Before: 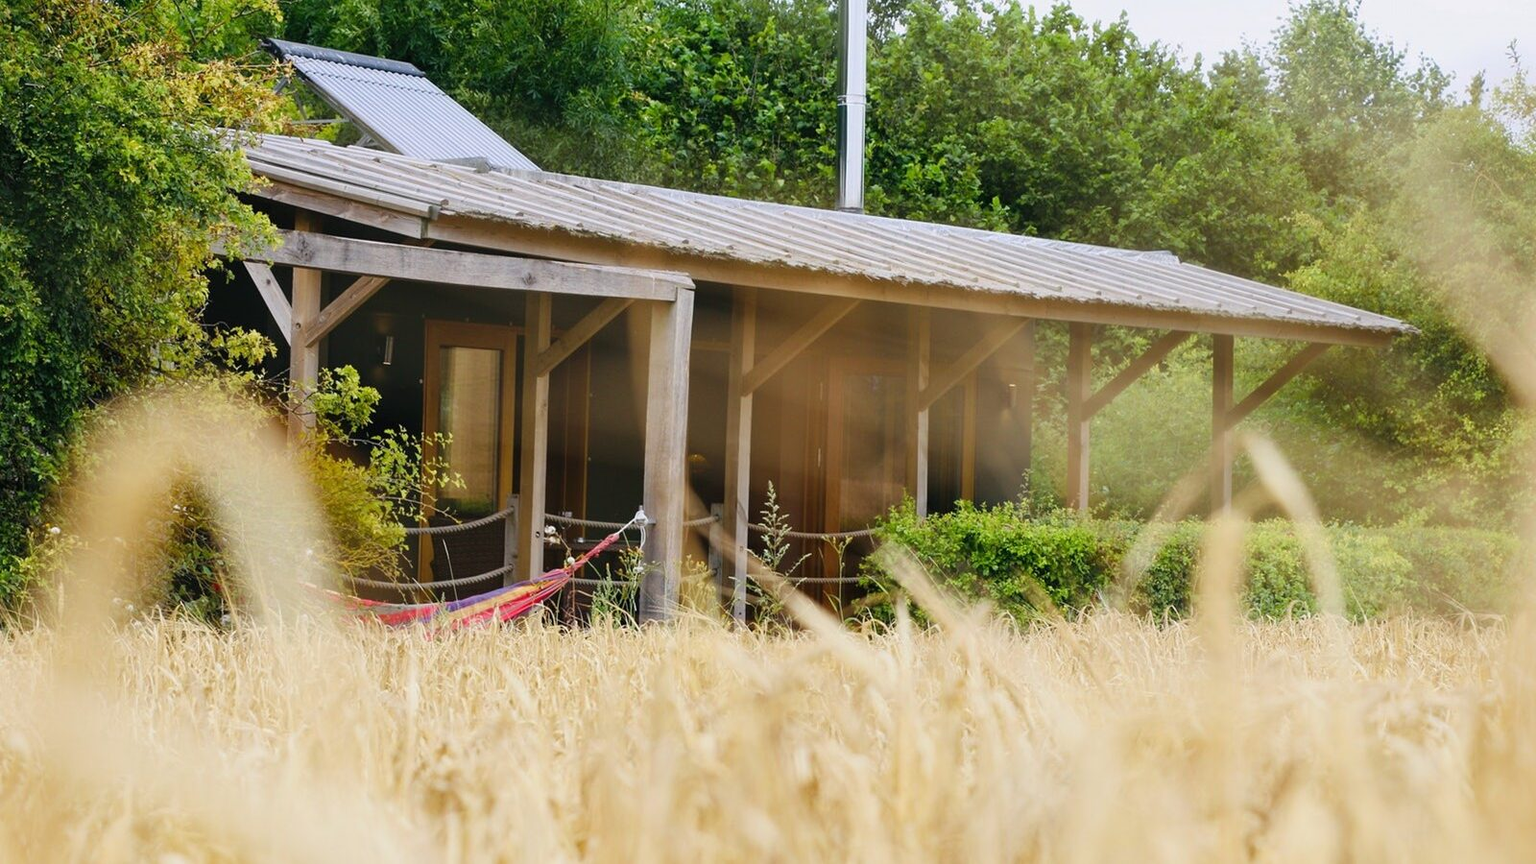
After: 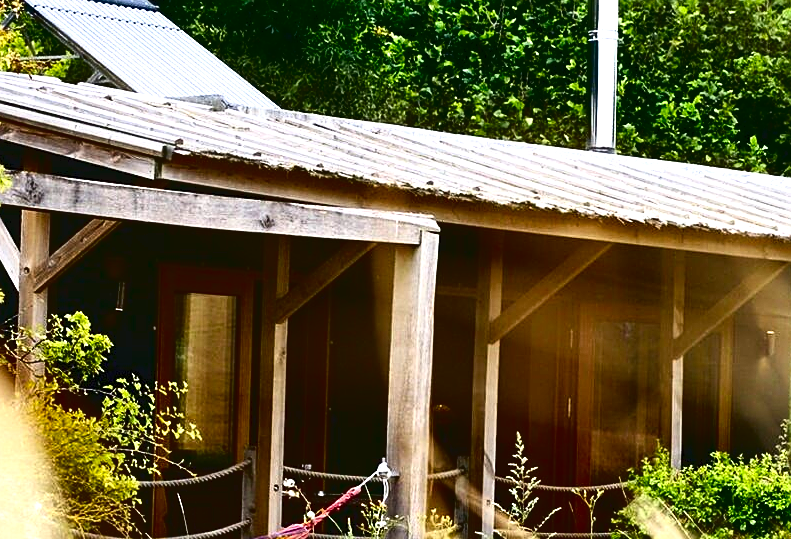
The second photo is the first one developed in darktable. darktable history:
crop: left 17.81%, top 7.72%, right 32.737%, bottom 32.345%
sharpen: on, module defaults
tone equalizer: edges refinement/feathering 500, mask exposure compensation -1.57 EV, preserve details no
tone curve: curves: ch0 [(0, 0) (0.003, 0.047) (0.011, 0.051) (0.025, 0.051) (0.044, 0.057) (0.069, 0.068) (0.1, 0.076) (0.136, 0.108) (0.177, 0.166) (0.224, 0.229) (0.277, 0.299) (0.335, 0.364) (0.399, 0.46) (0.468, 0.553) (0.543, 0.639) (0.623, 0.724) (0.709, 0.808) (0.801, 0.886) (0.898, 0.954) (1, 1)], color space Lab, independent channels, preserve colors none
contrast brightness saturation: contrast 0.091, brightness -0.592, saturation 0.171
exposure: black level correction 0, exposure 0.893 EV, compensate highlight preservation false
